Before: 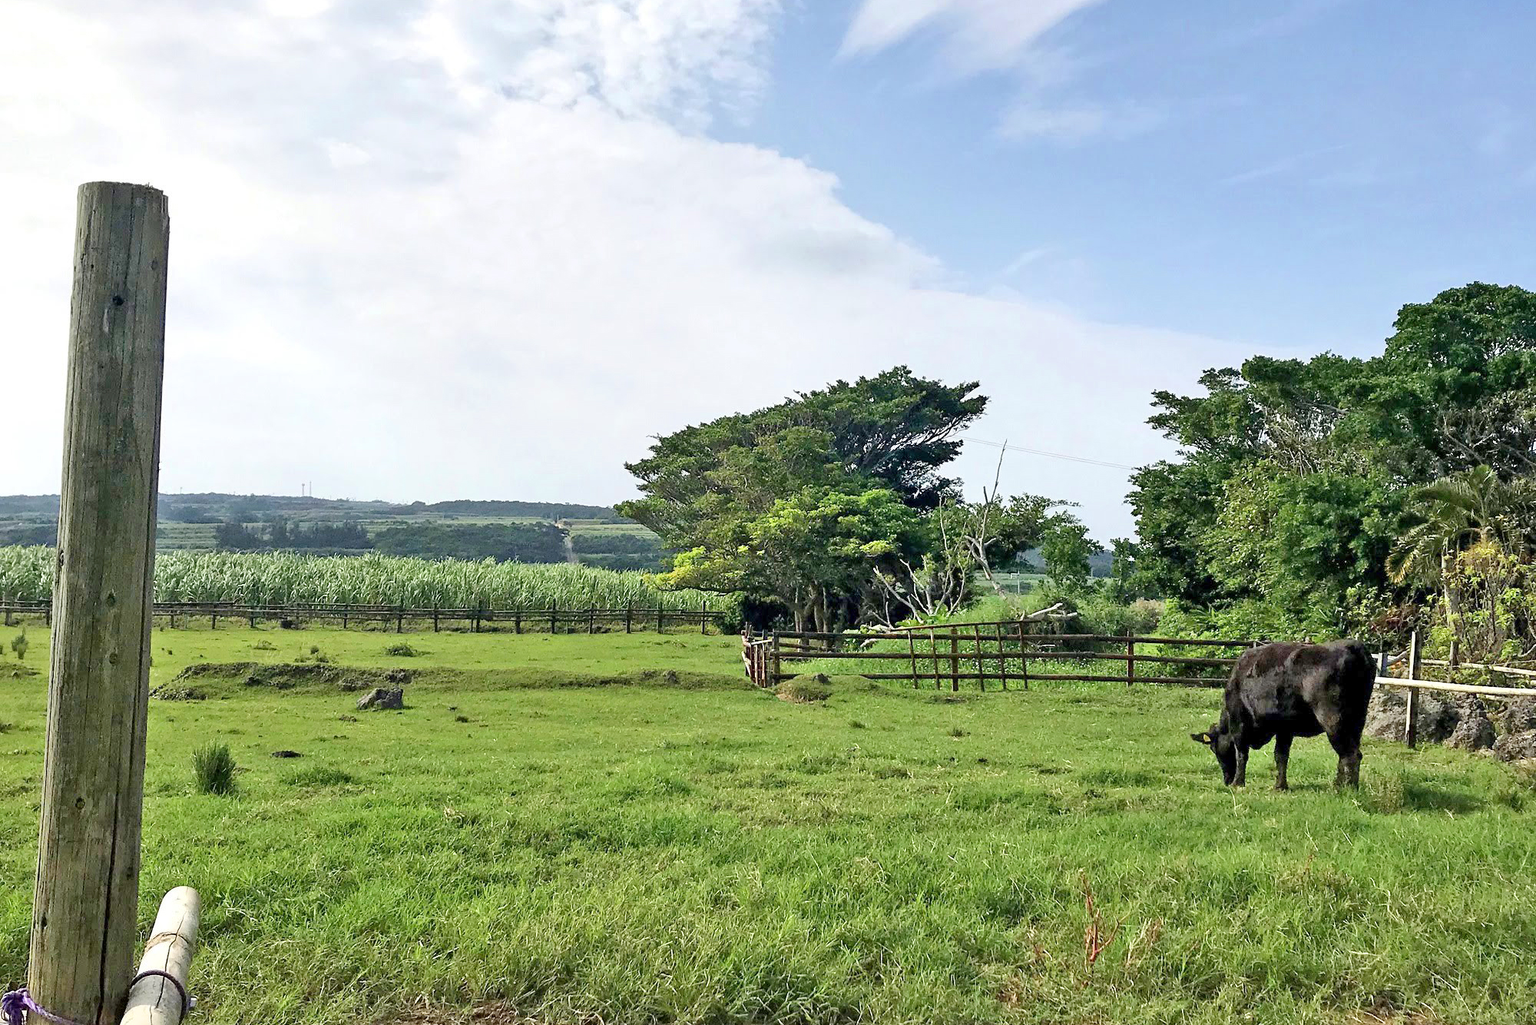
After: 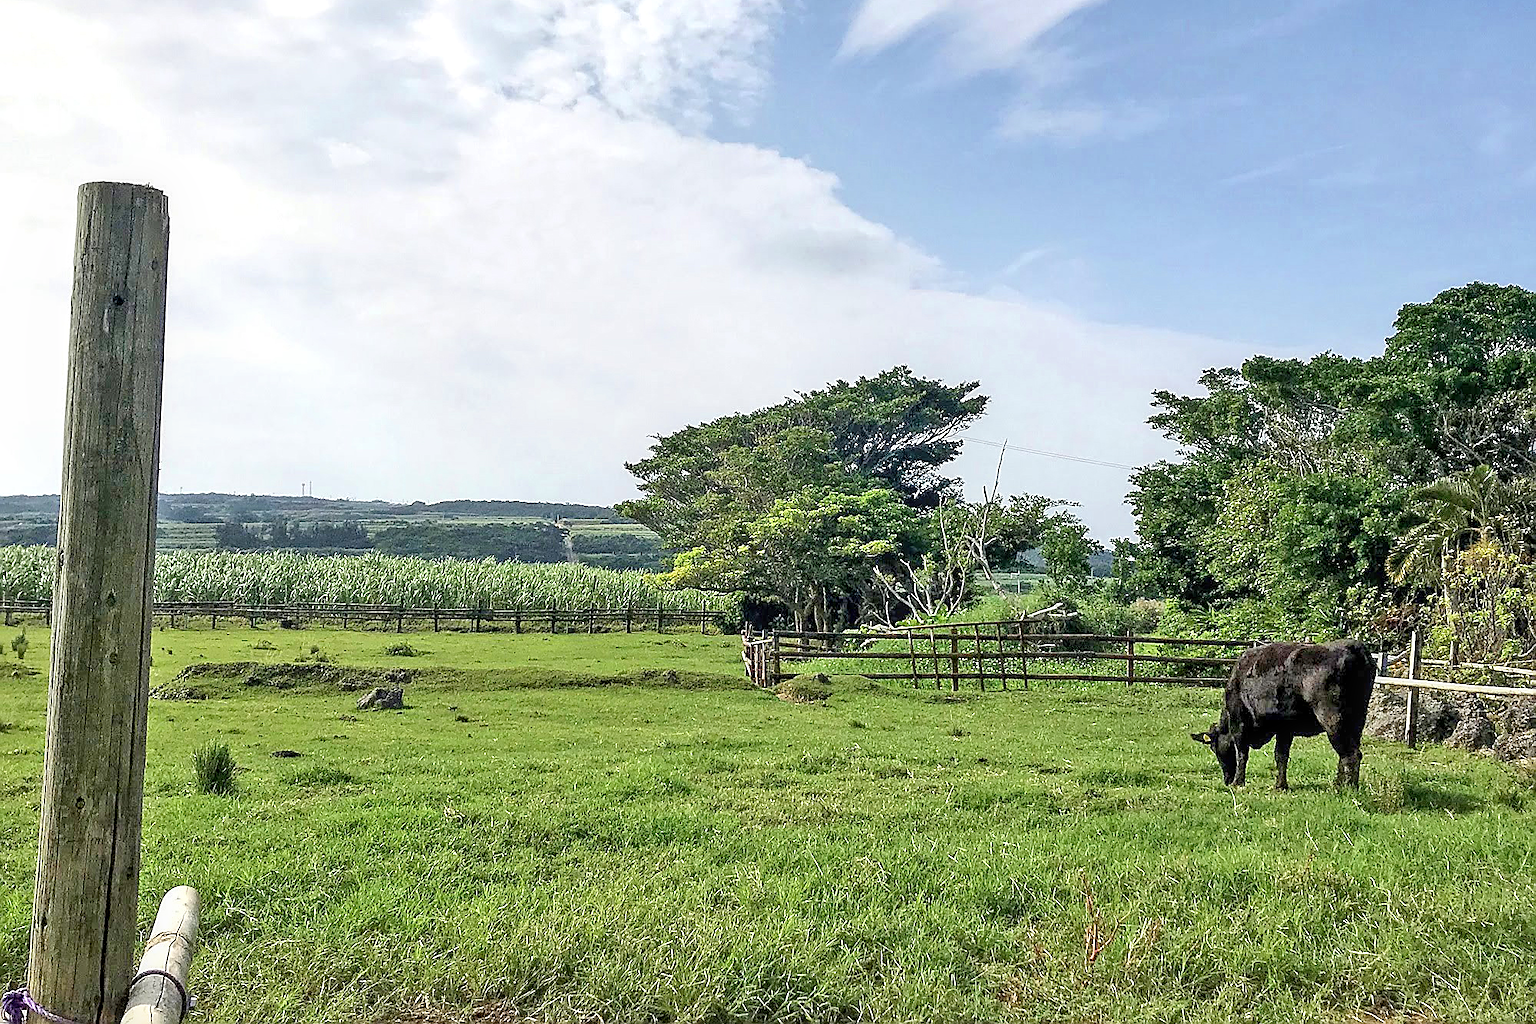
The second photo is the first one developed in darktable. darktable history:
sharpen: radius 1.395, amount 1.234, threshold 0.604
local contrast: on, module defaults
